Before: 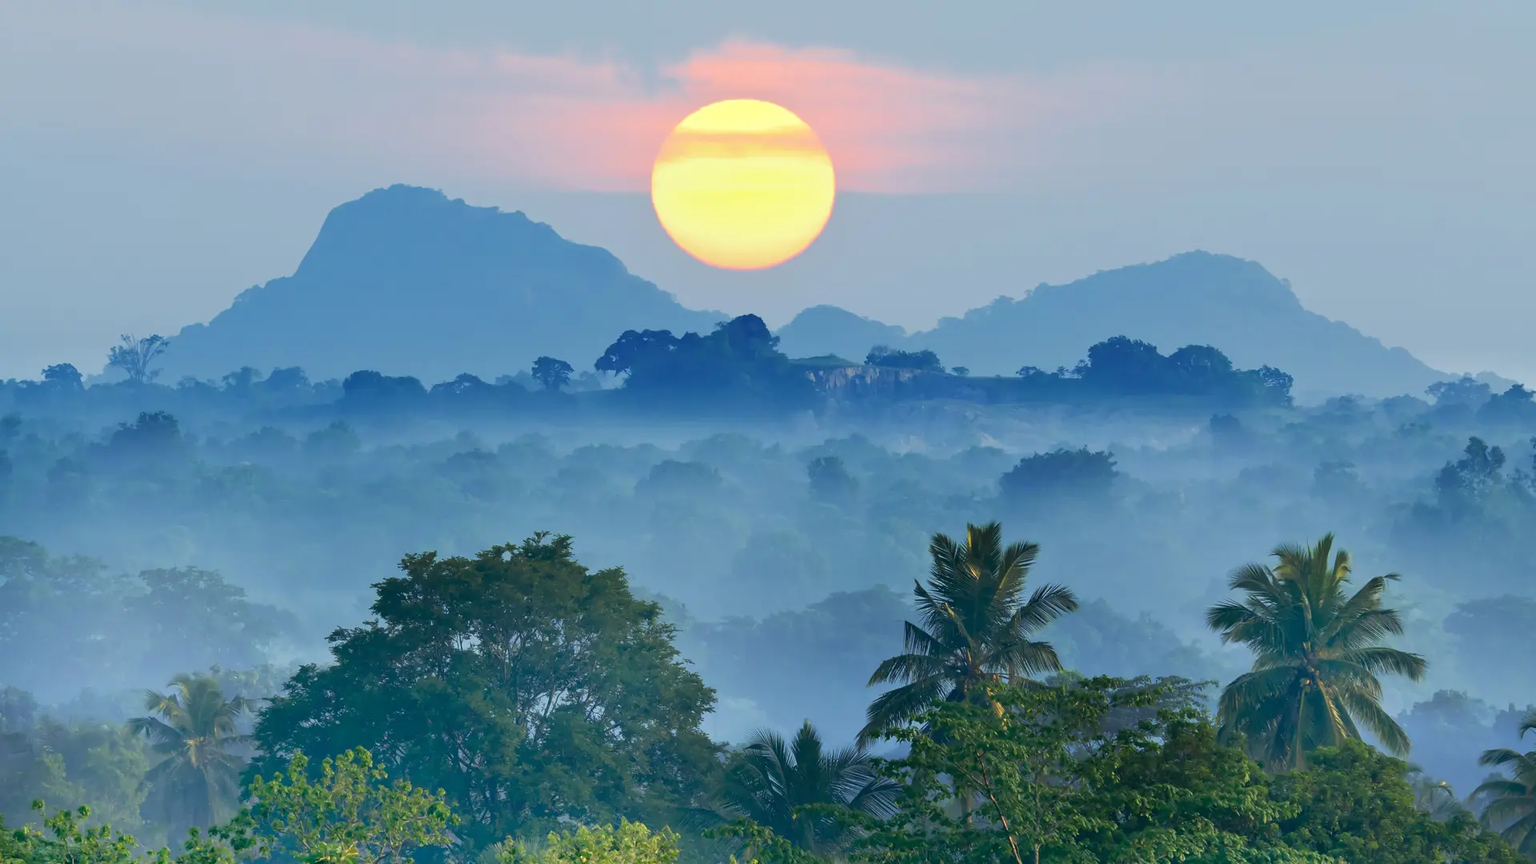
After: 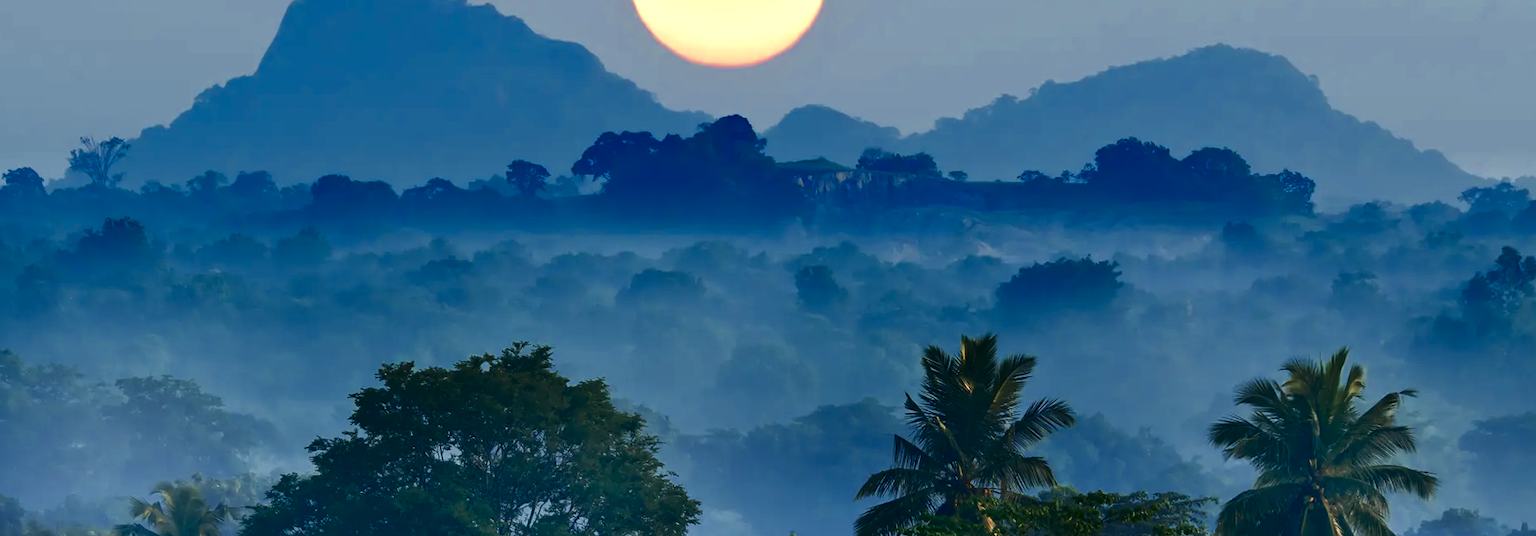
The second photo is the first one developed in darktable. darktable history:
crop and rotate: top 25.357%, bottom 13.942%
rotate and perspective: rotation 0.074°, lens shift (vertical) 0.096, lens shift (horizontal) -0.041, crop left 0.043, crop right 0.952, crop top 0.024, crop bottom 0.979
color zones: curves: ch0 [(0, 0.473) (0.001, 0.473) (0.226, 0.548) (0.4, 0.589) (0.525, 0.54) (0.728, 0.403) (0.999, 0.473) (1, 0.473)]; ch1 [(0, 0.619) (0.001, 0.619) (0.234, 0.388) (0.4, 0.372) (0.528, 0.422) (0.732, 0.53) (0.999, 0.619) (1, 0.619)]; ch2 [(0, 0.547) (0.001, 0.547) (0.226, 0.45) (0.4, 0.525) (0.525, 0.585) (0.8, 0.511) (0.999, 0.547) (1, 0.547)]
contrast brightness saturation: contrast 0.13, brightness -0.24, saturation 0.14
